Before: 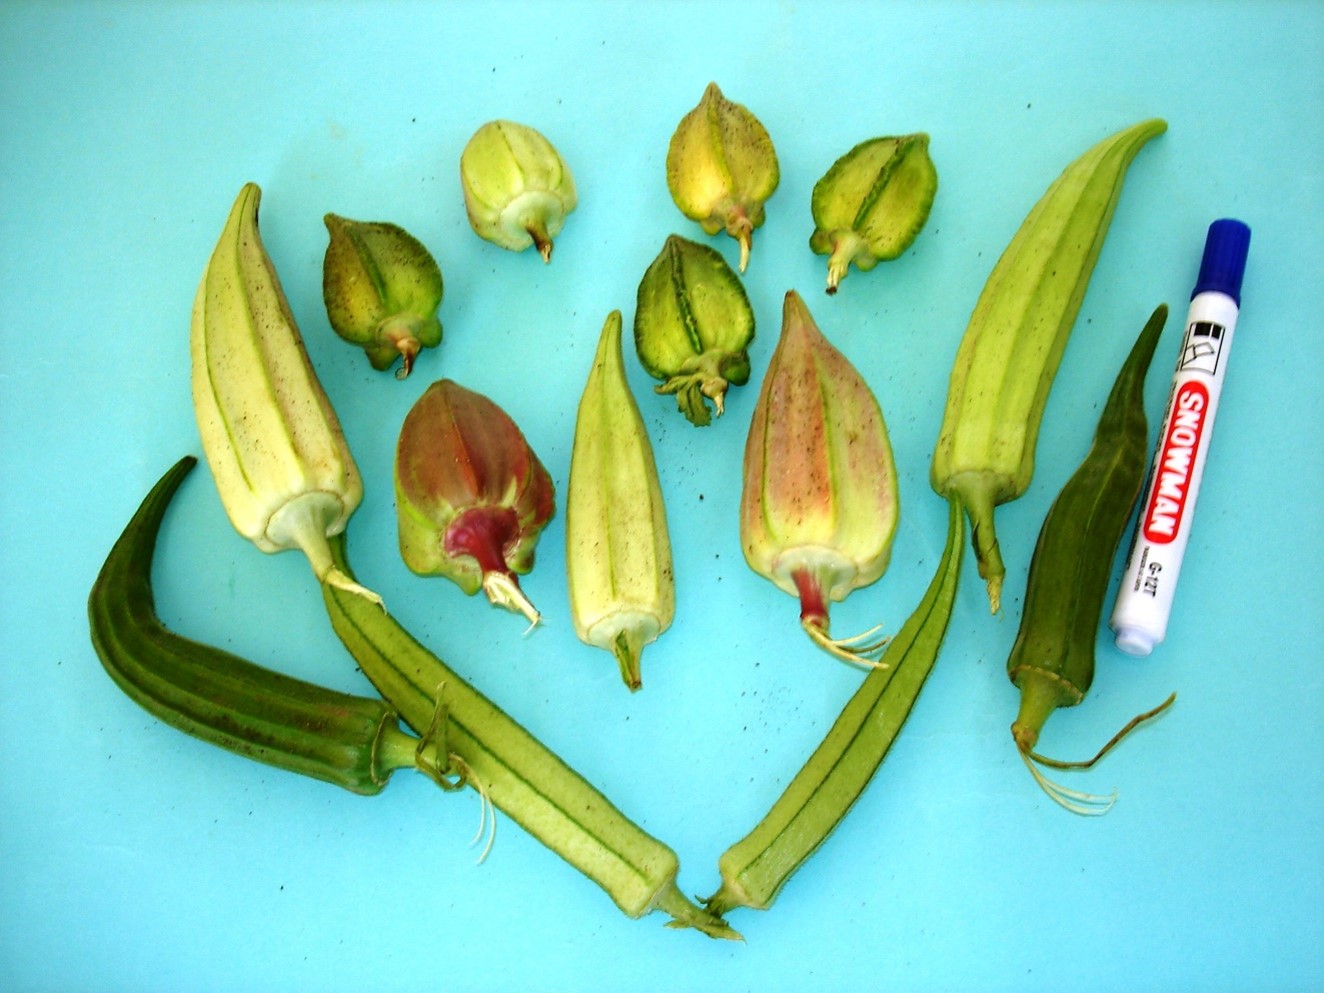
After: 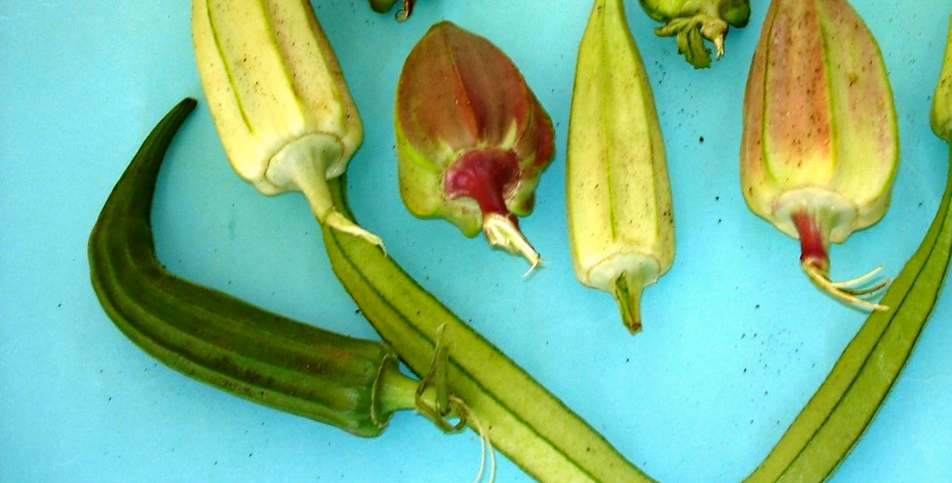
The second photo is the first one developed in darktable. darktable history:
crop: top 36.132%, right 28.04%, bottom 15.139%
exposure: exposure -0.024 EV, compensate highlight preservation false
haze removal: compatibility mode true, adaptive false
